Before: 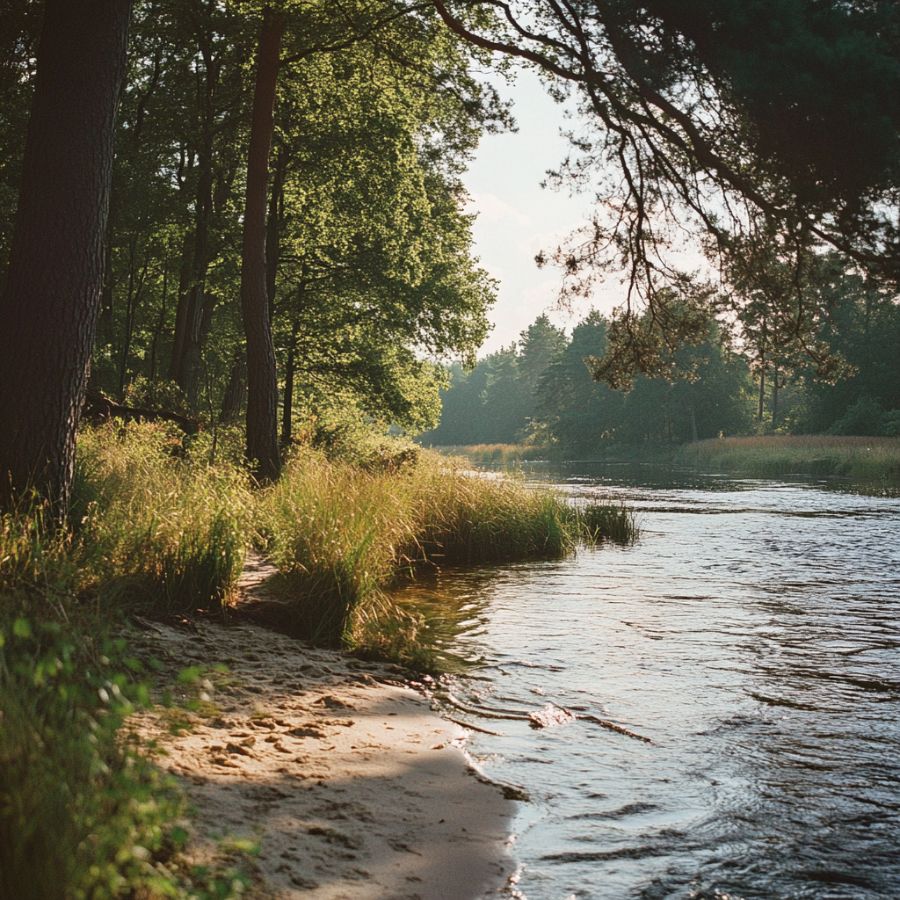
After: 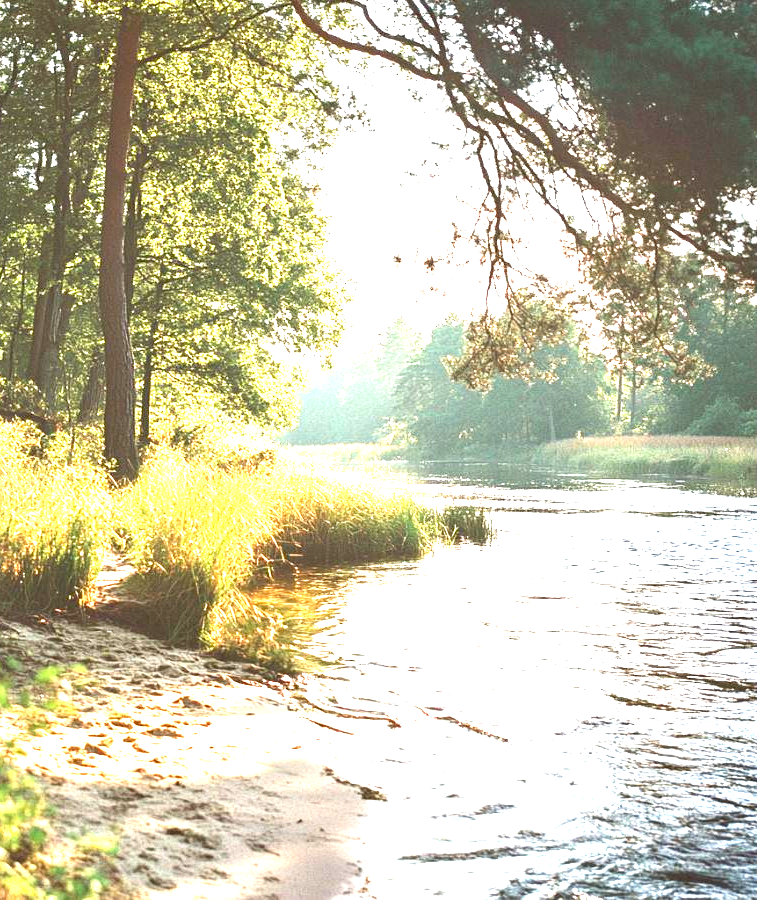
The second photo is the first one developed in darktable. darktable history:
crop: left 15.801%
exposure: black level correction 0.001, exposure 2.666 EV, compensate highlight preservation false
